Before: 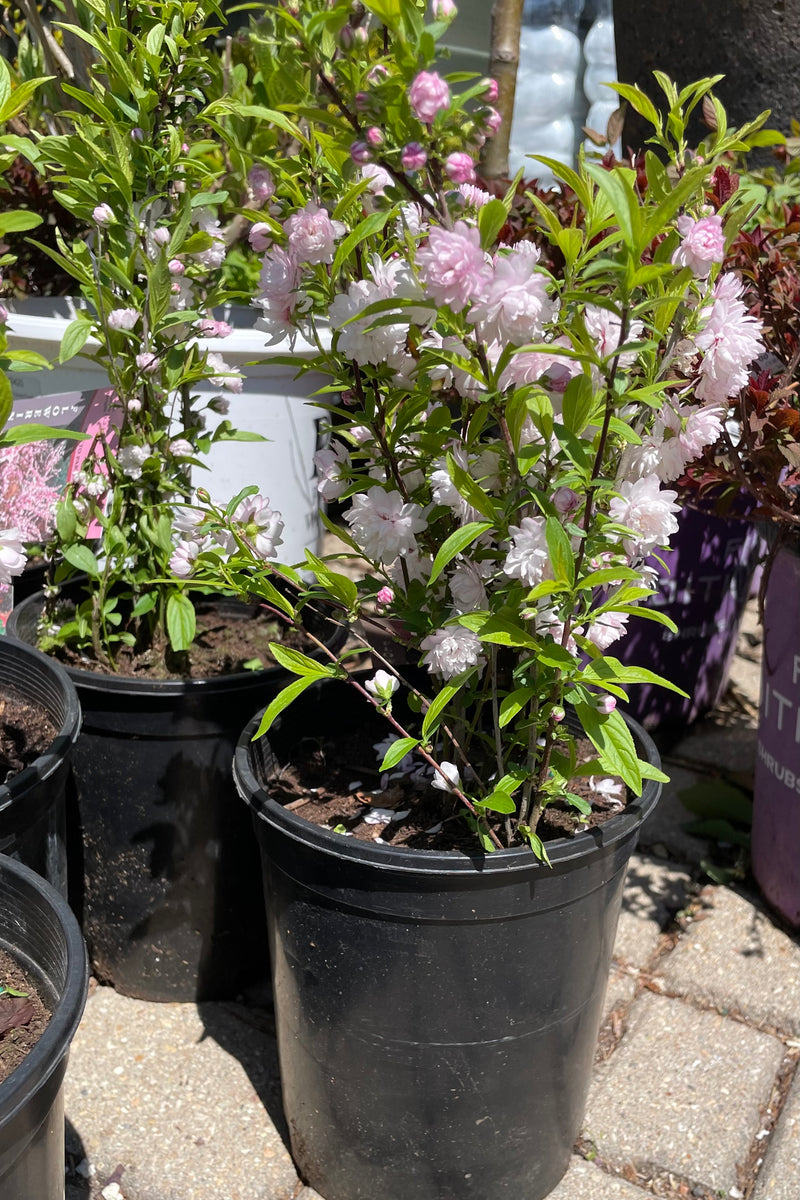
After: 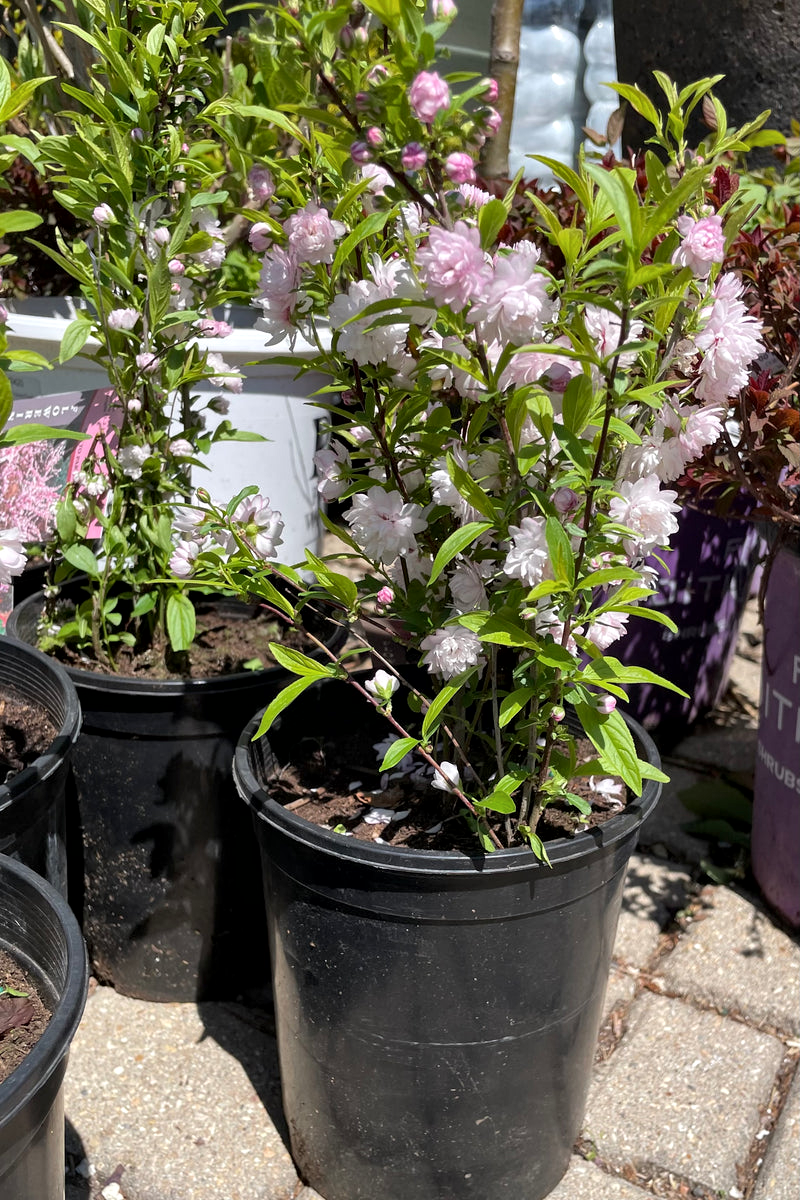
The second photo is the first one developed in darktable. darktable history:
local contrast: mode bilateral grid, contrast 30, coarseness 25, midtone range 0.2
